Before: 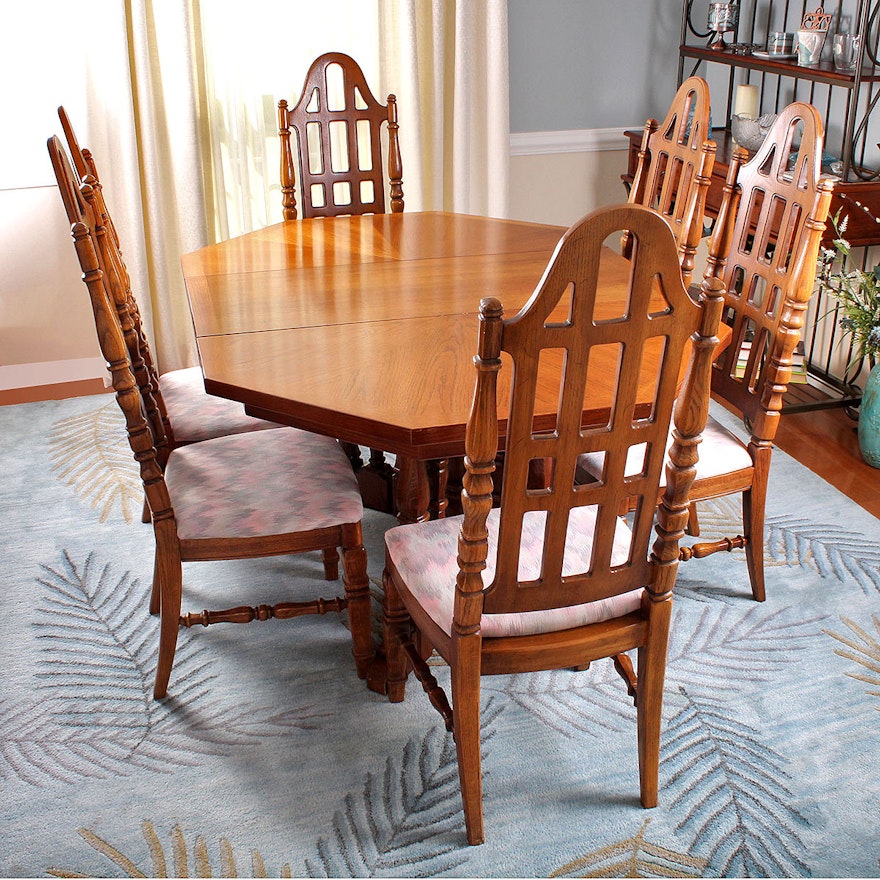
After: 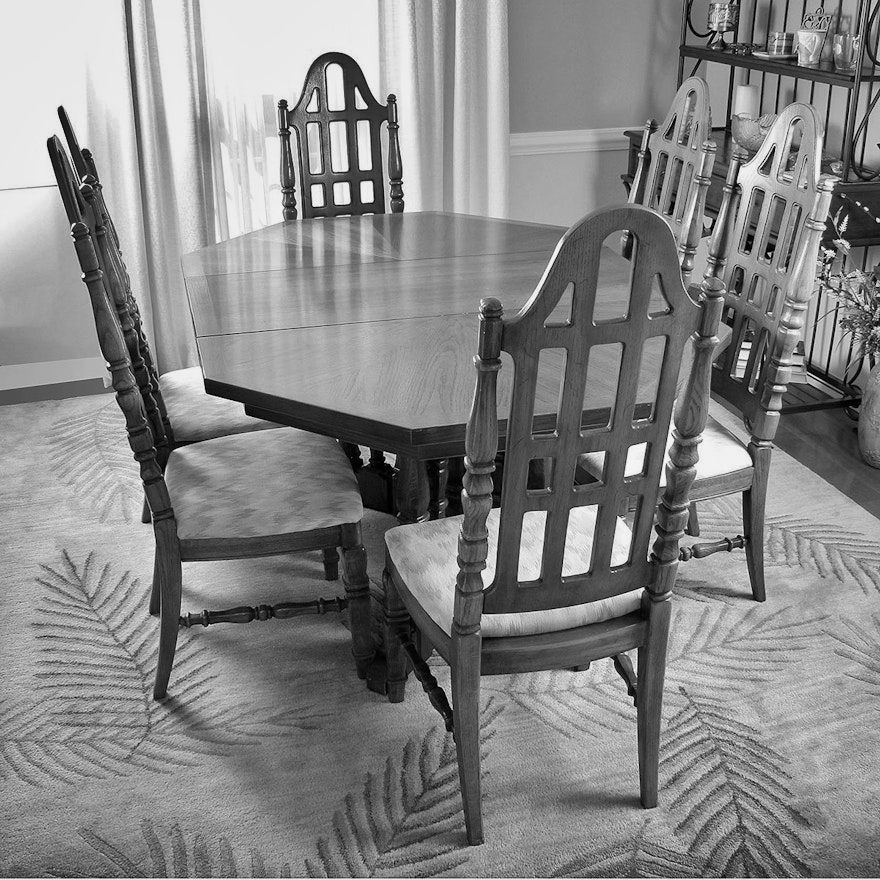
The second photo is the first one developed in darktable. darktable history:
color calibration: illuminant as shot in camera, x 0.358, y 0.373, temperature 4628.91 K
monochrome: a 73.58, b 64.21
shadows and highlights: shadows 43.71, white point adjustment -1.46, soften with gaussian
